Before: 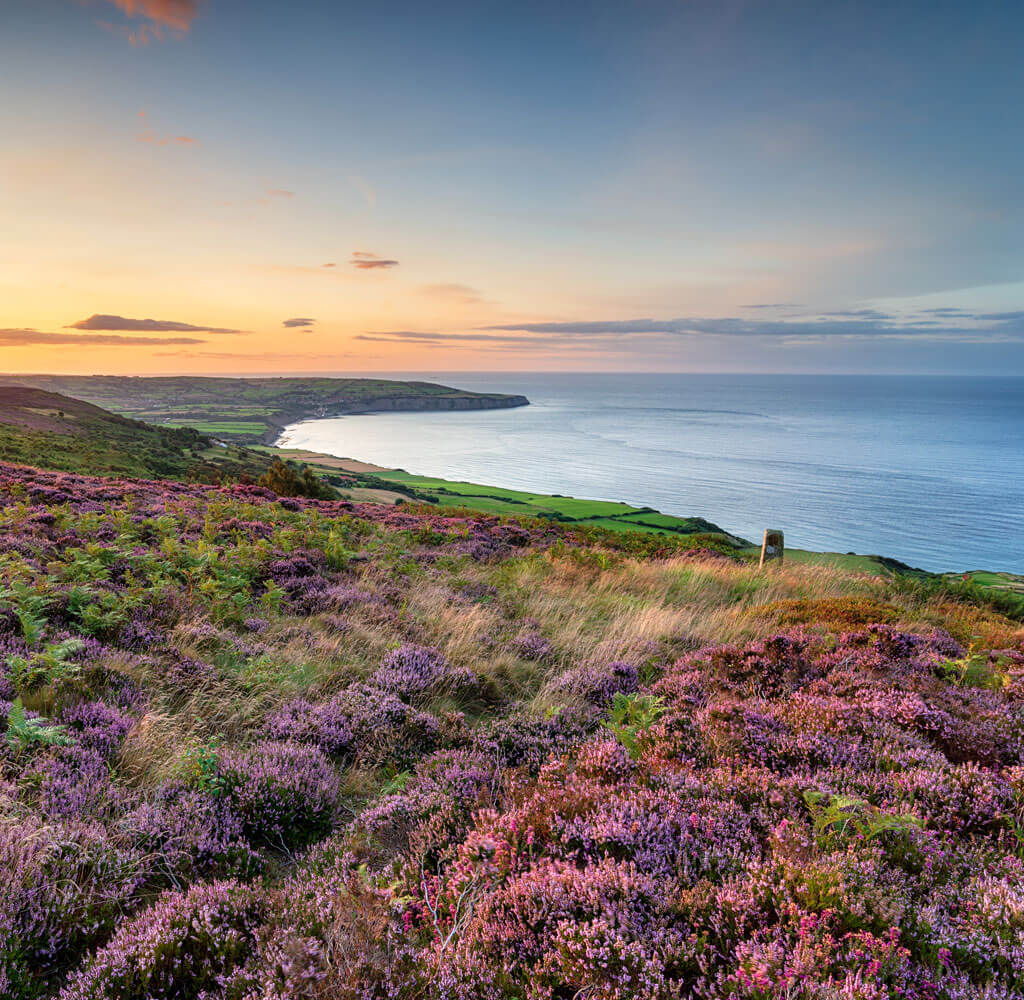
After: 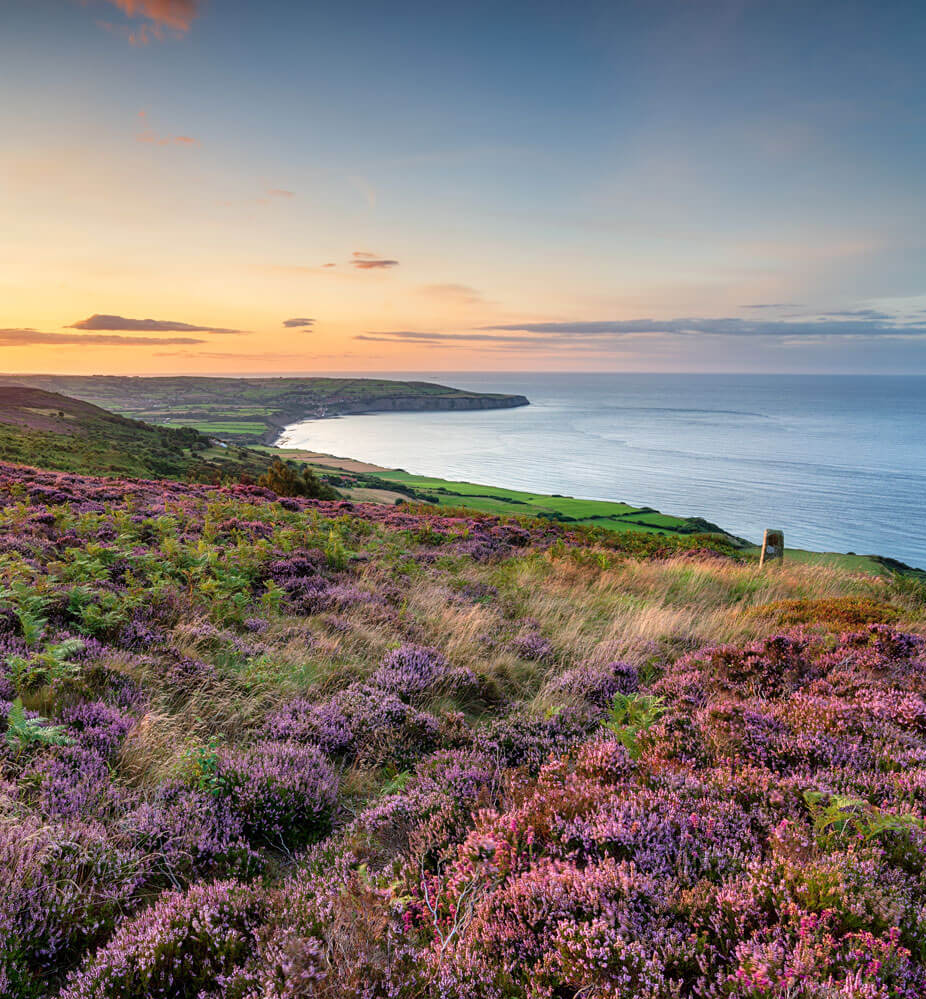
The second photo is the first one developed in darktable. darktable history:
crop: right 9.482%, bottom 0.04%
